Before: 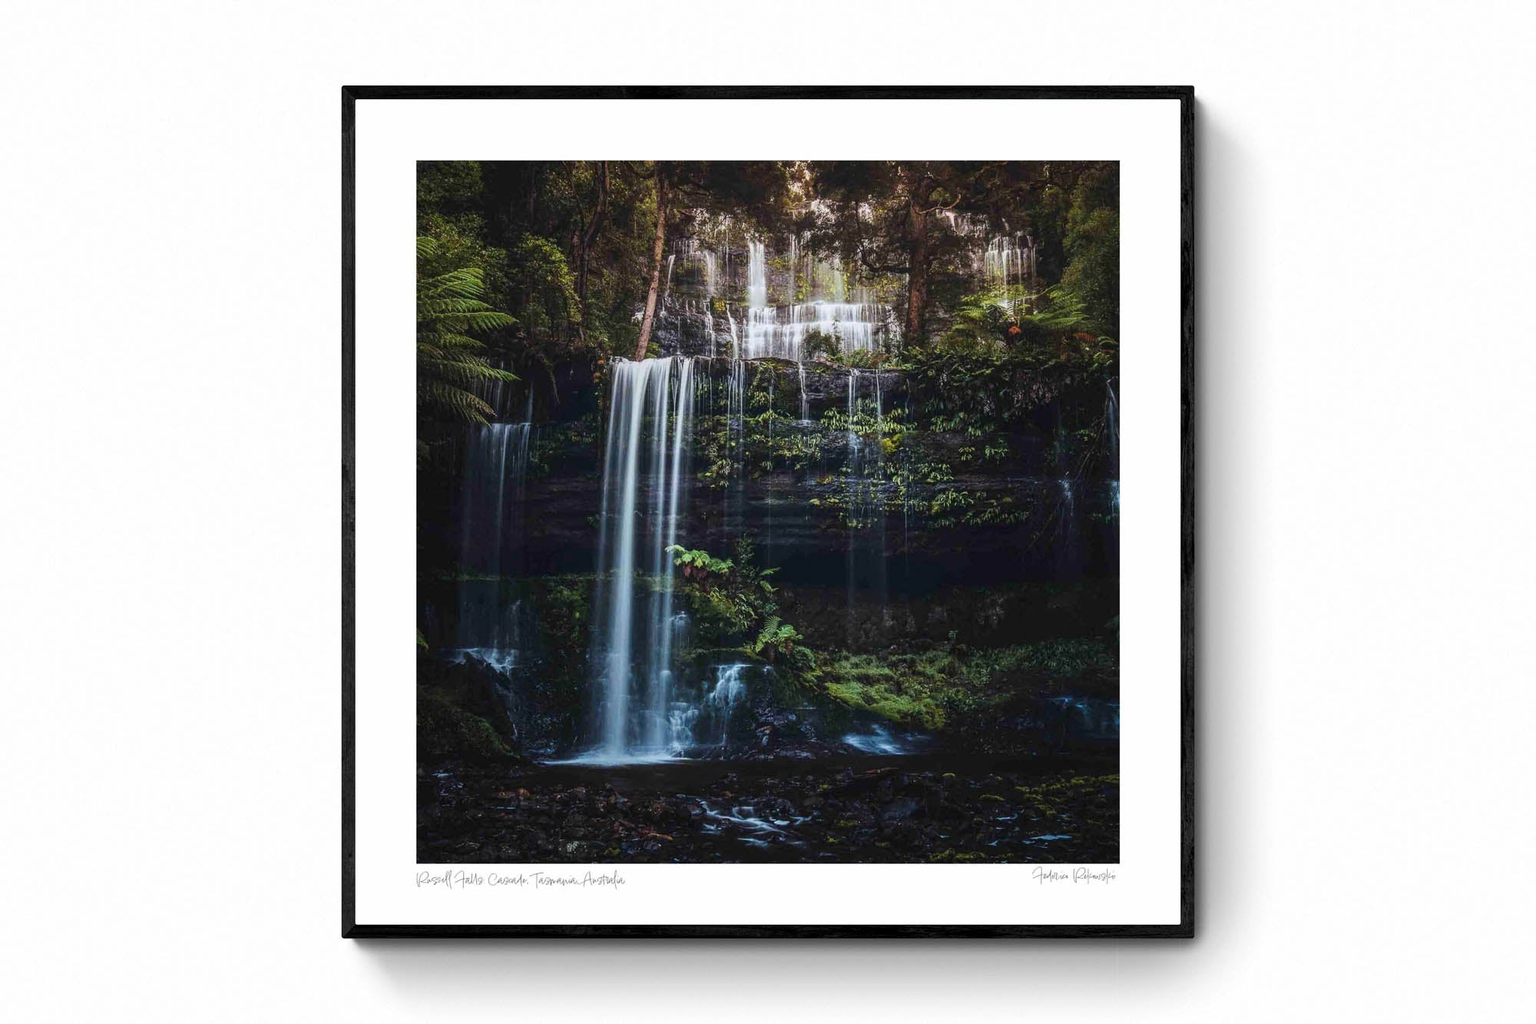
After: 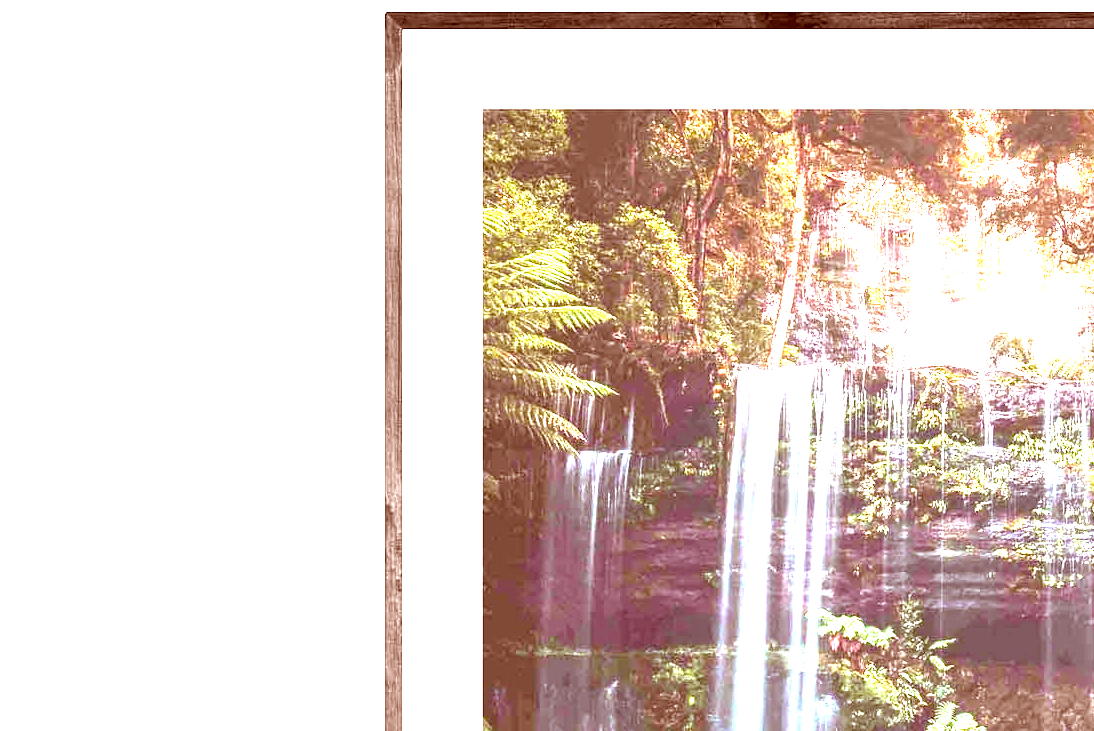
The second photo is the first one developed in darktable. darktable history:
crop and rotate: left 3.047%, top 7.509%, right 42.236%, bottom 37.598%
color balance rgb: perceptual saturation grading › global saturation 10%, global vibrance 10%
color correction: highlights a* 9.03, highlights b* 8.71, shadows a* 40, shadows b* 40, saturation 0.8
exposure: black level correction 0, exposure 4 EV, compensate exposure bias true, compensate highlight preservation false
